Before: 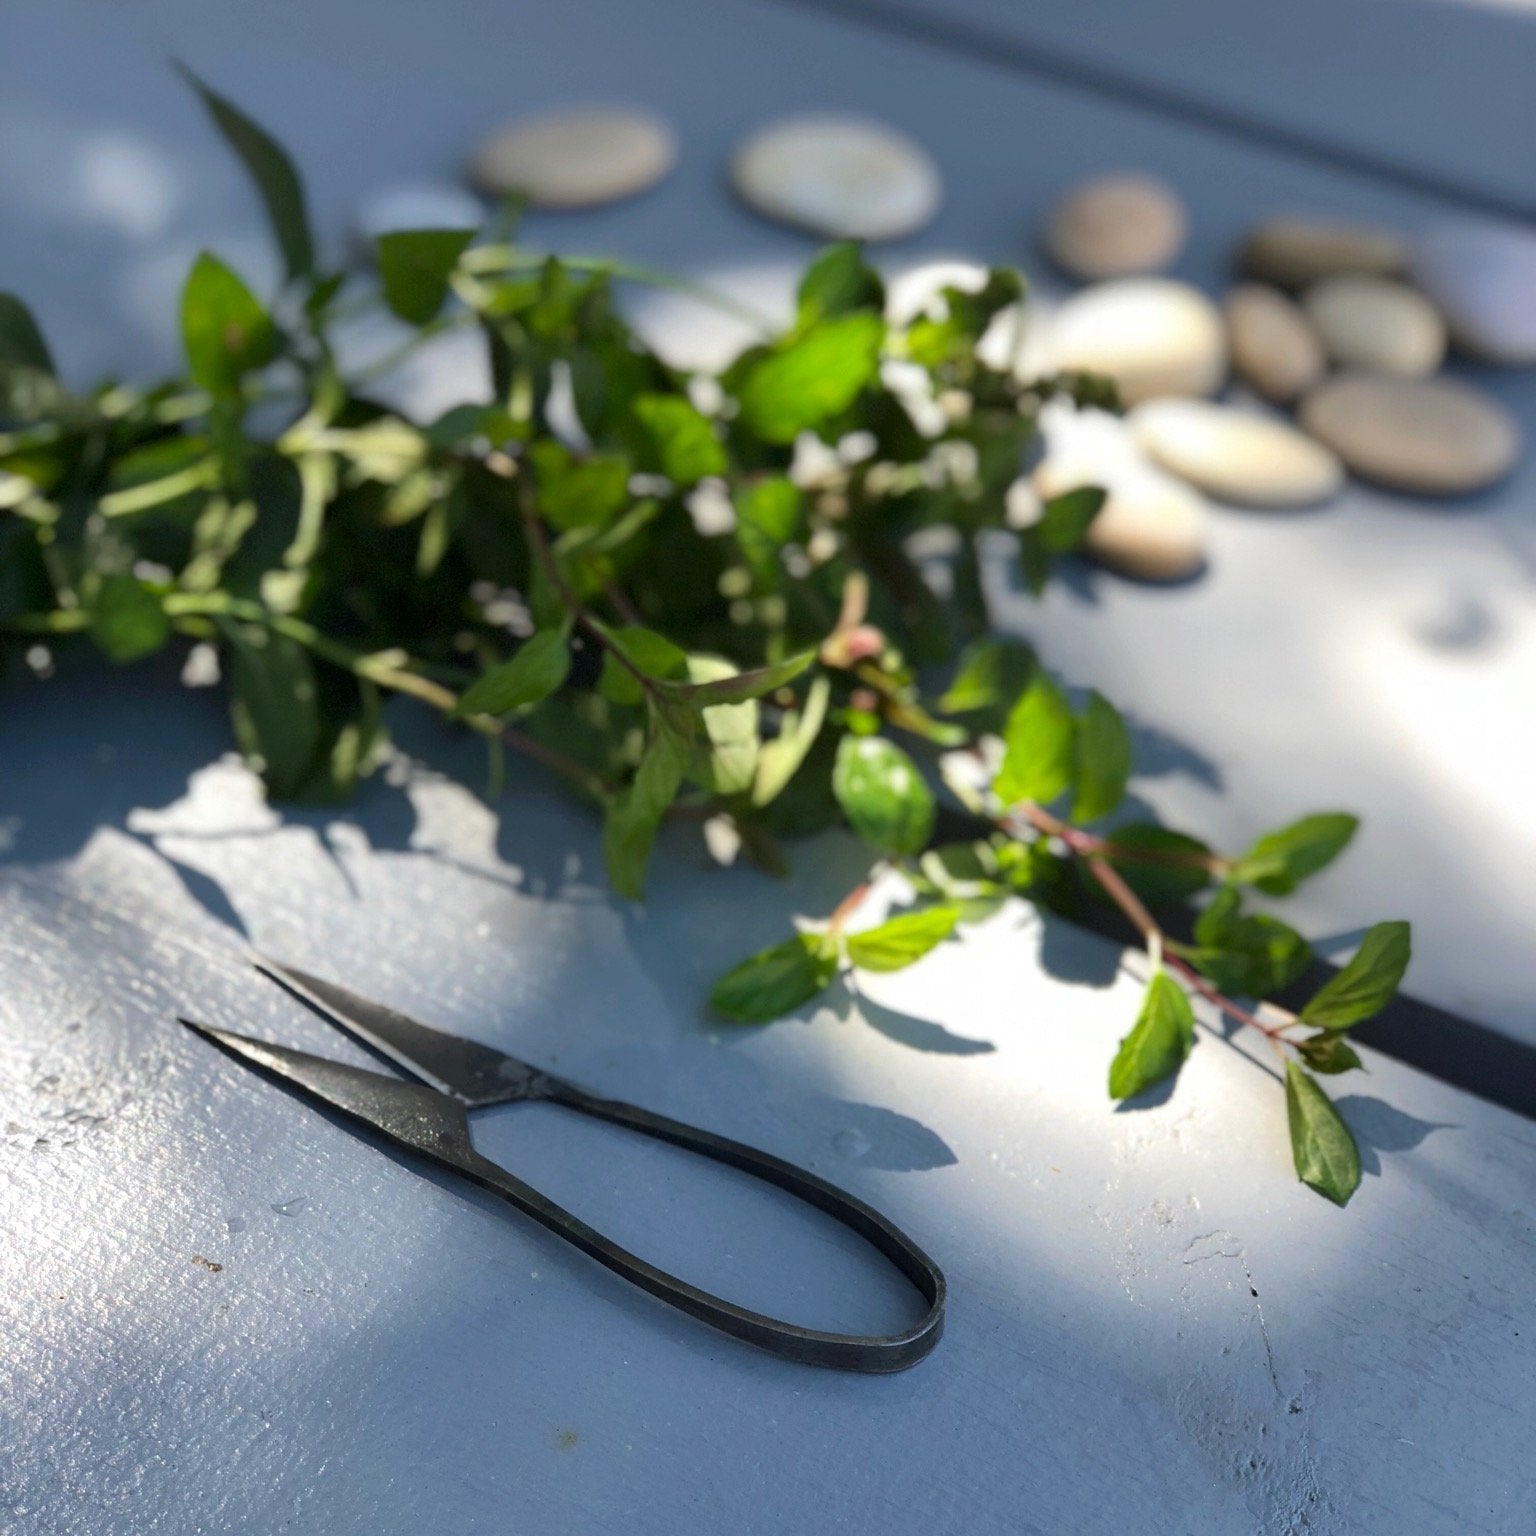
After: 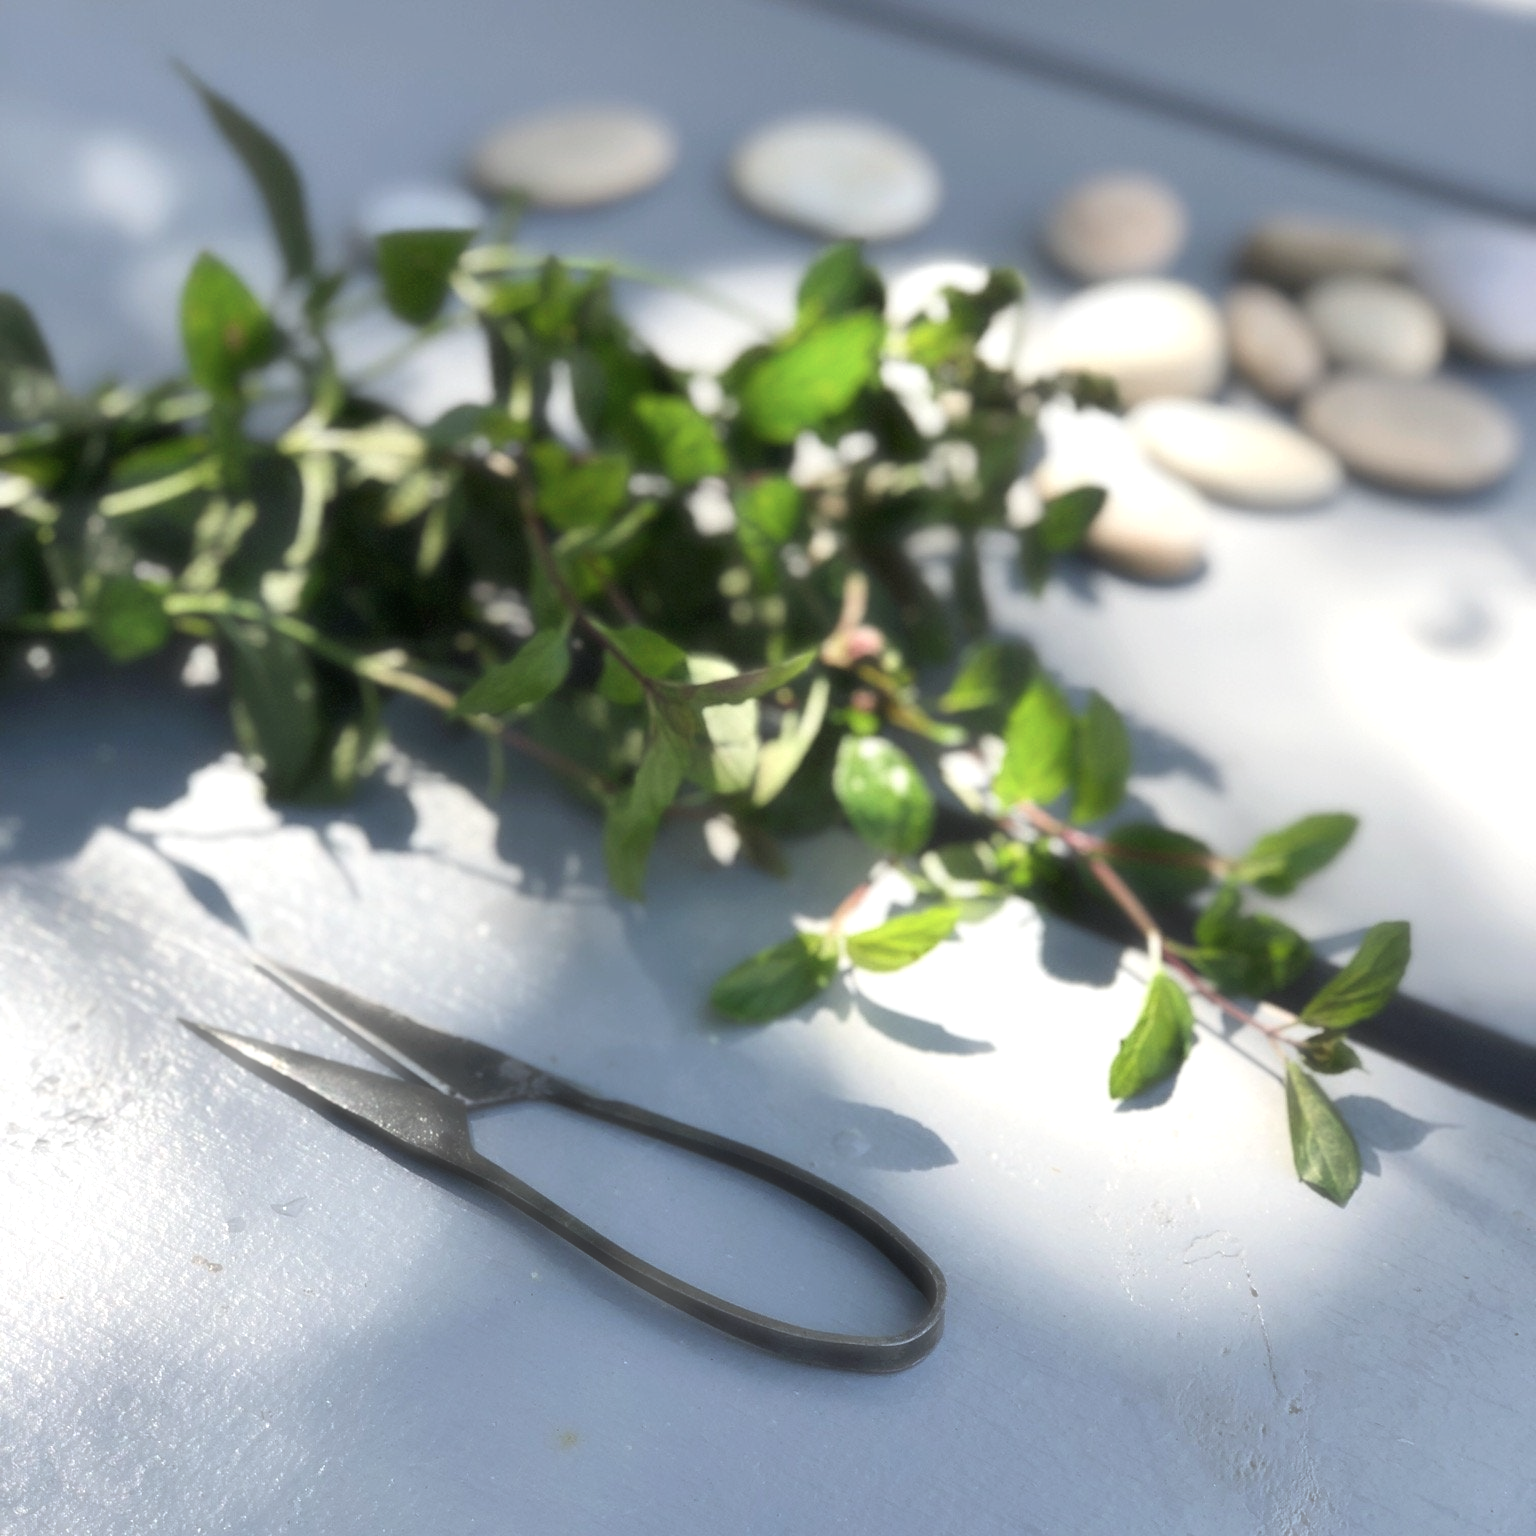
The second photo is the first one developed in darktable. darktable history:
exposure: black level correction 0.001, exposure 0.192 EV, compensate highlight preservation false
haze removal: strength -0.889, distance 0.229, compatibility mode true, adaptive false
